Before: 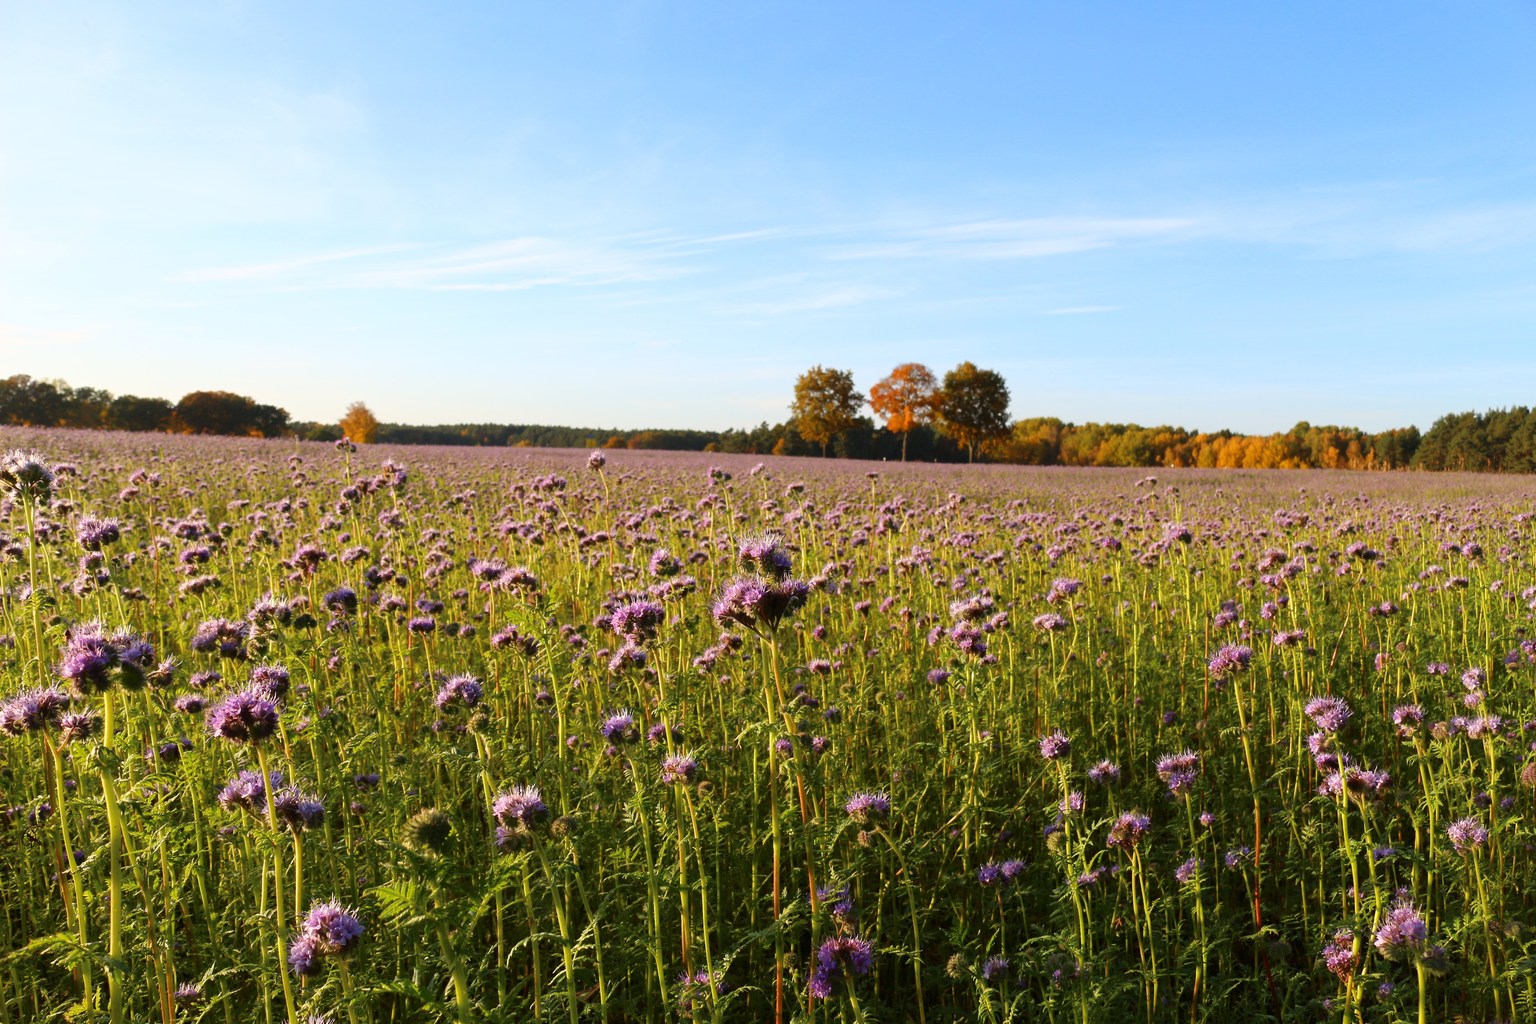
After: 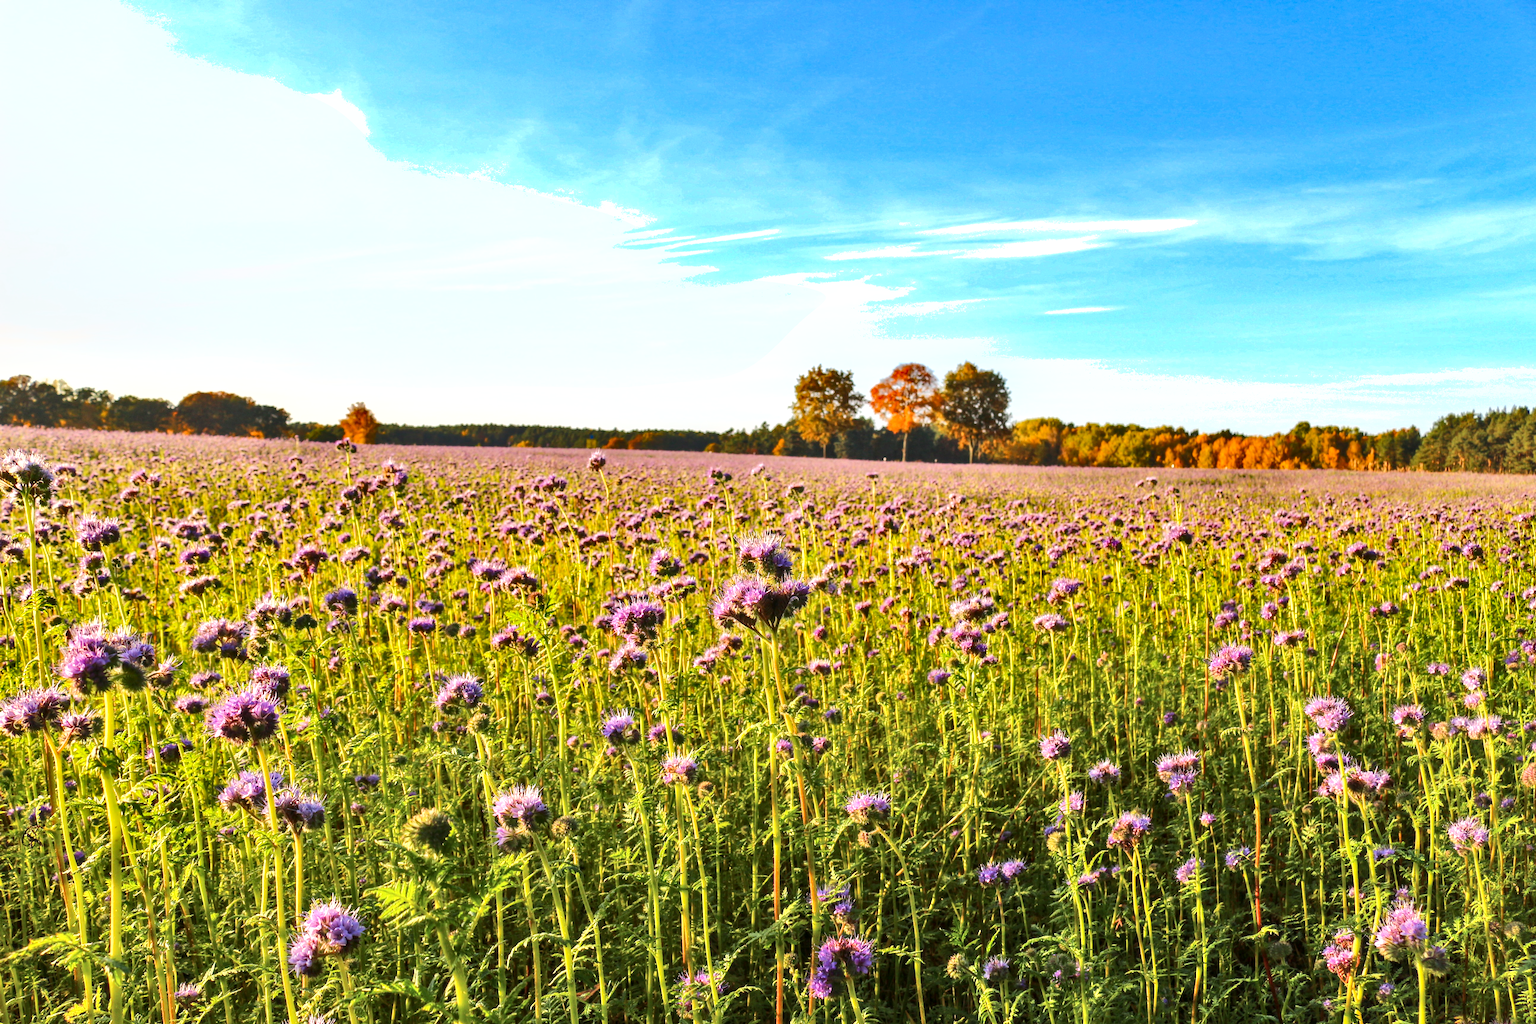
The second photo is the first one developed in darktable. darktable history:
tone equalizer: -7 EV 0.147 EV, -6 EV 0.578 EV, -5 EV 1.17 EV, -4 EV 1.33 EV, -3 EV 1.18 EV, -2 EV 0.6 EV, -1 EV 0.152 EV, edges refinement/feathering 500, mask exposure compensation -1.57 EV, preserve details guided filter
exposure: exposure 0.292 EV, compensate exposure bias true, compensate highlight preservation false
local contrast: on, module defaults
shadows and highlights: white point adjustment 0.117, highlights -69.83, soften with gaussian
